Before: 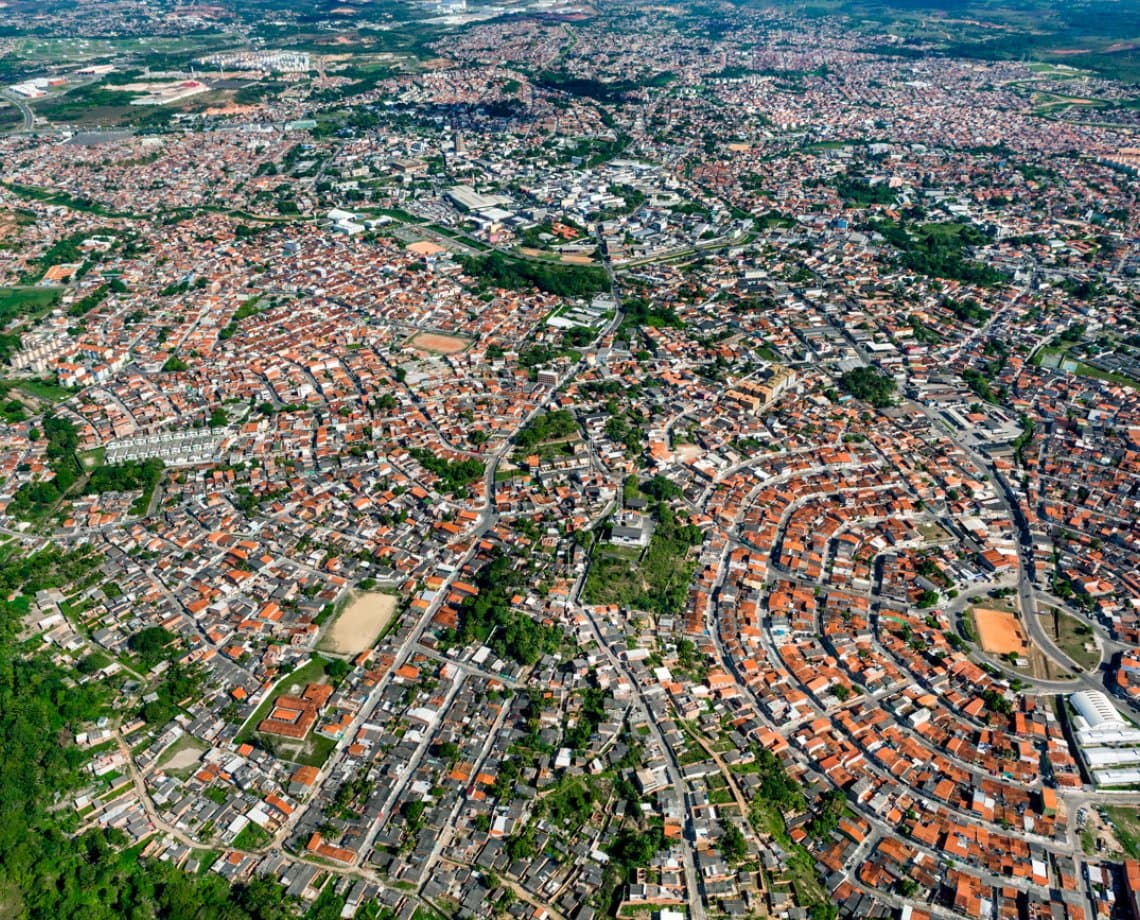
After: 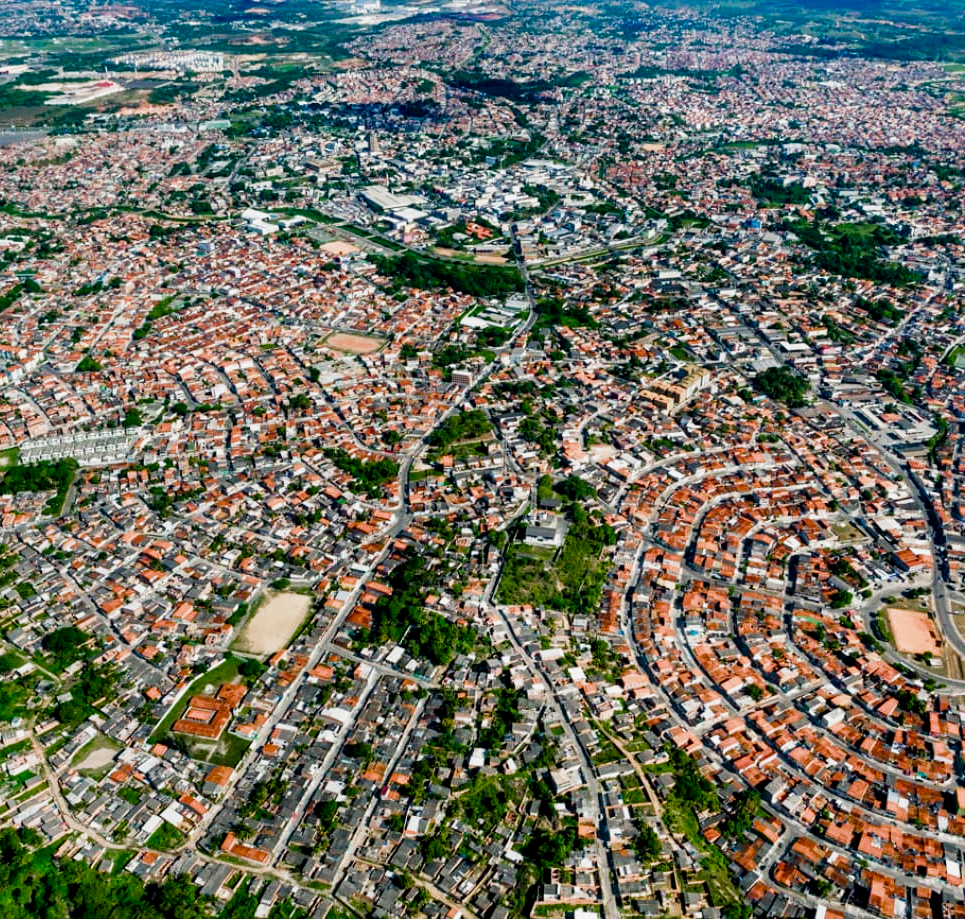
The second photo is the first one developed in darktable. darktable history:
crop: left 7.544%, right 7.788%
filmic rgb: middle gray luminance 21.8%, black relative exposure -14.07 EV, white relative exposure 2.96 EV, target black luminance 0%, hardness 8.89, latitude 59.97%, contrast 1.207, highlights saturation mix 3.64%, shadows ↔ highlights balance 41.92%, color science v4 (2020)
color balance rgb: highlights gain › chroma 0.141%, highlights gain › hue 329.99°, perceptual saturation grading › global saturation 20.271%, perceptual saturation grading › highlights -19.967%, perceptual saturation grading › shadows 29.46%, global vibrance 9.796%
